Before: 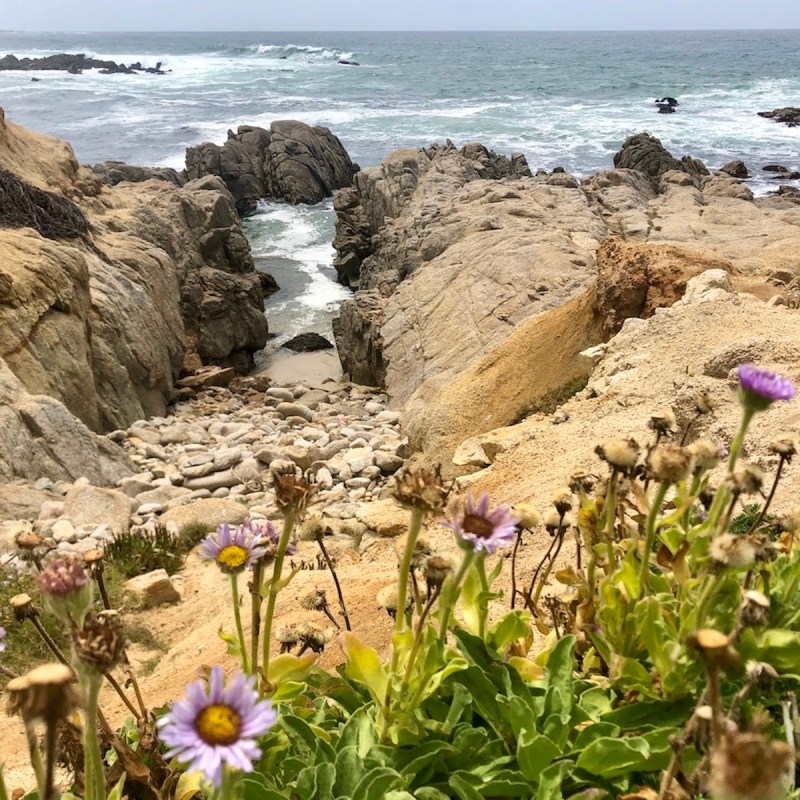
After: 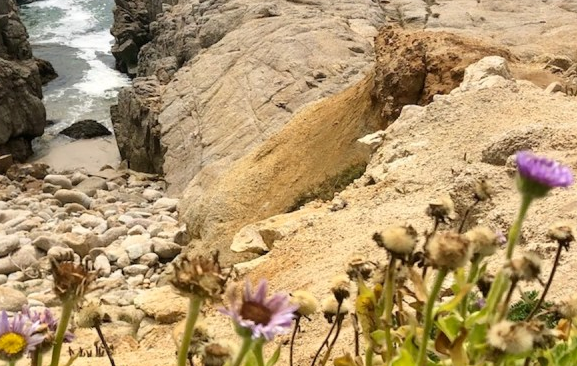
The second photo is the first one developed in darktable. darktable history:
crop and rotate: left 27.764%, top 26.774%, bottom 27.431%
